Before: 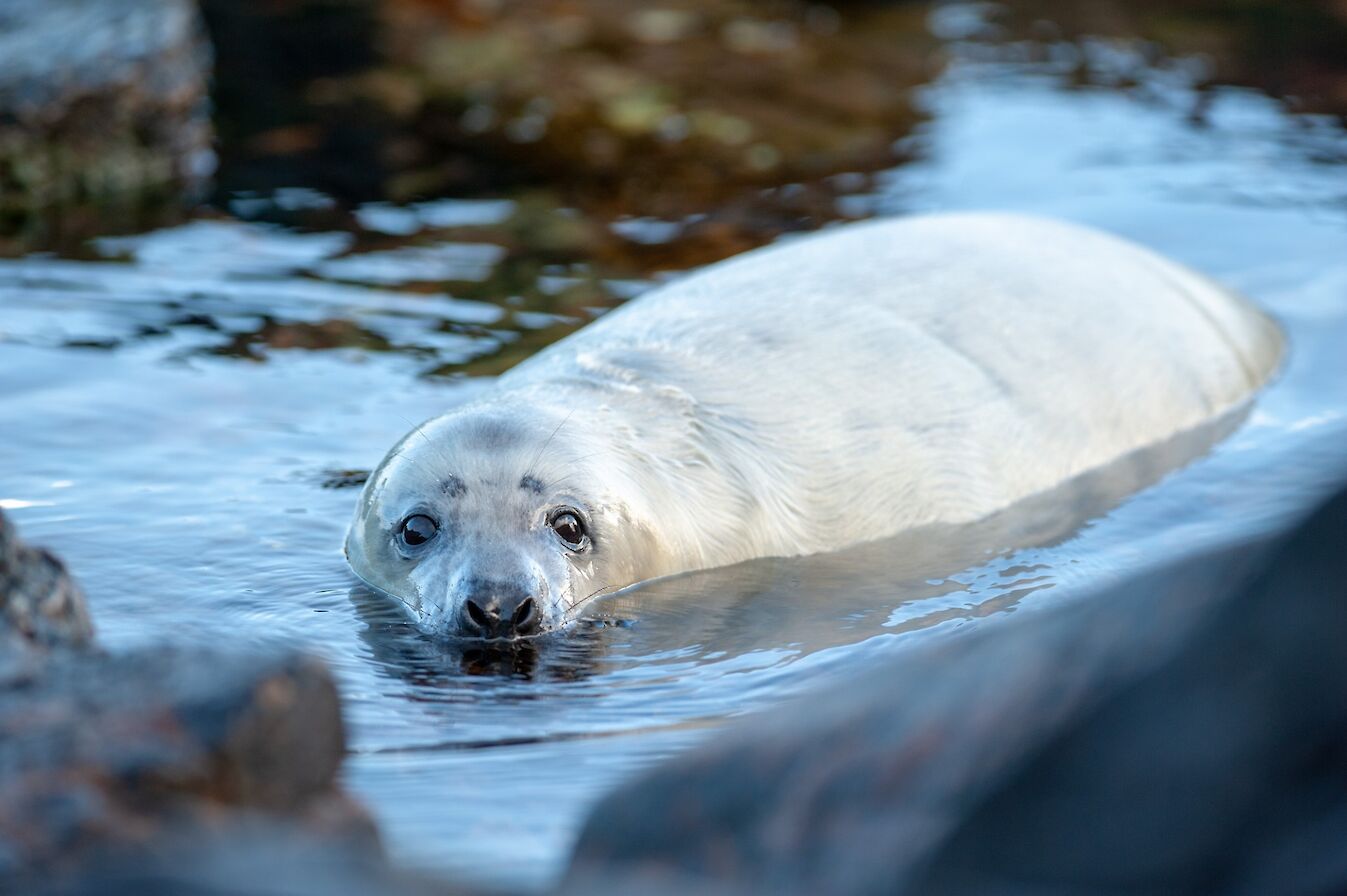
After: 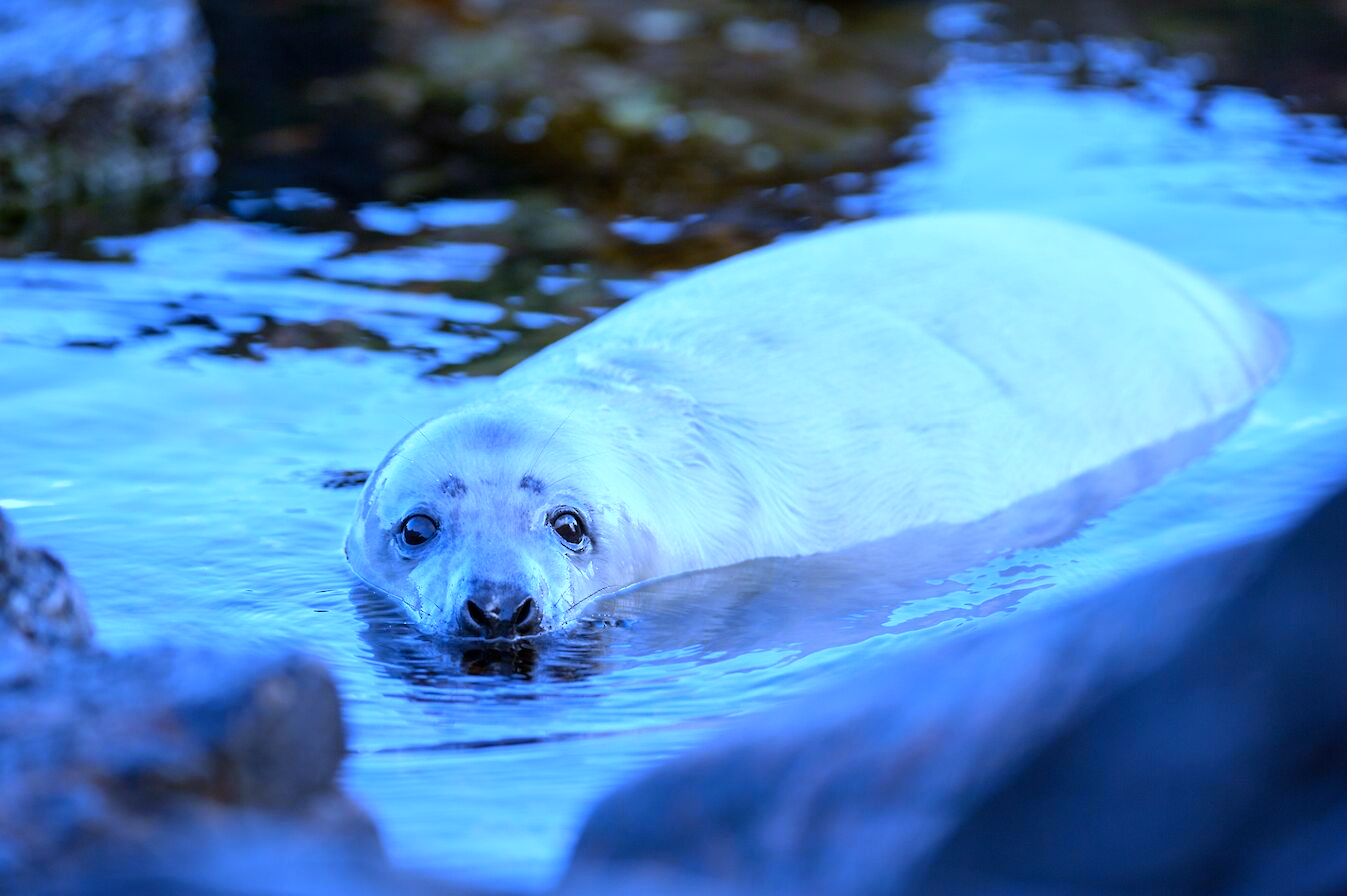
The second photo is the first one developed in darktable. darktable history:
white balance: red 0.766, blue 1.537
contrast brightness saturation: contrast 0.1, brightness 0.03, saturation 0.09
